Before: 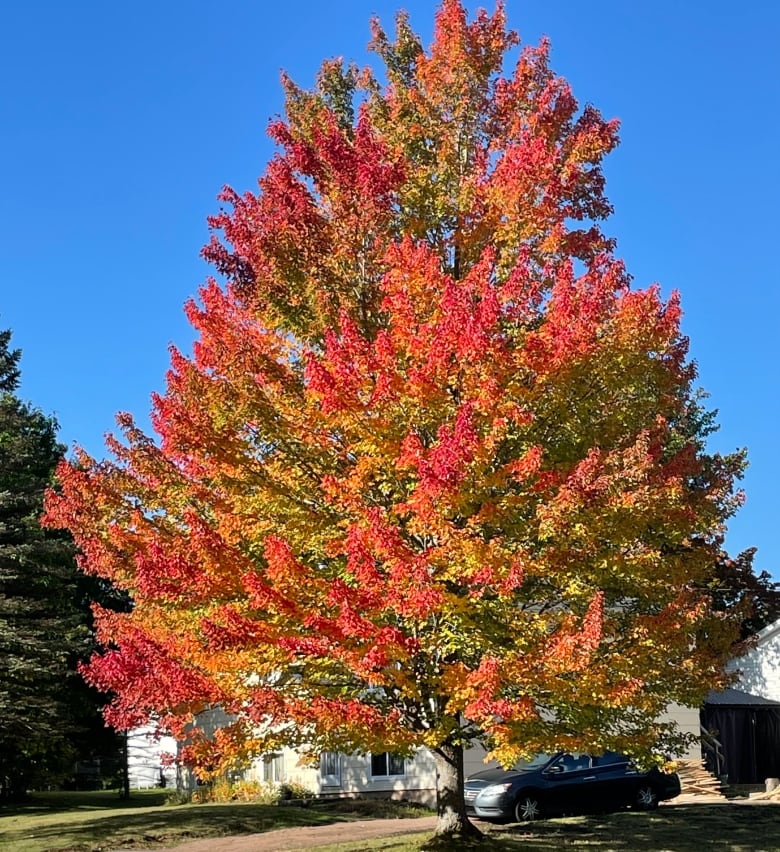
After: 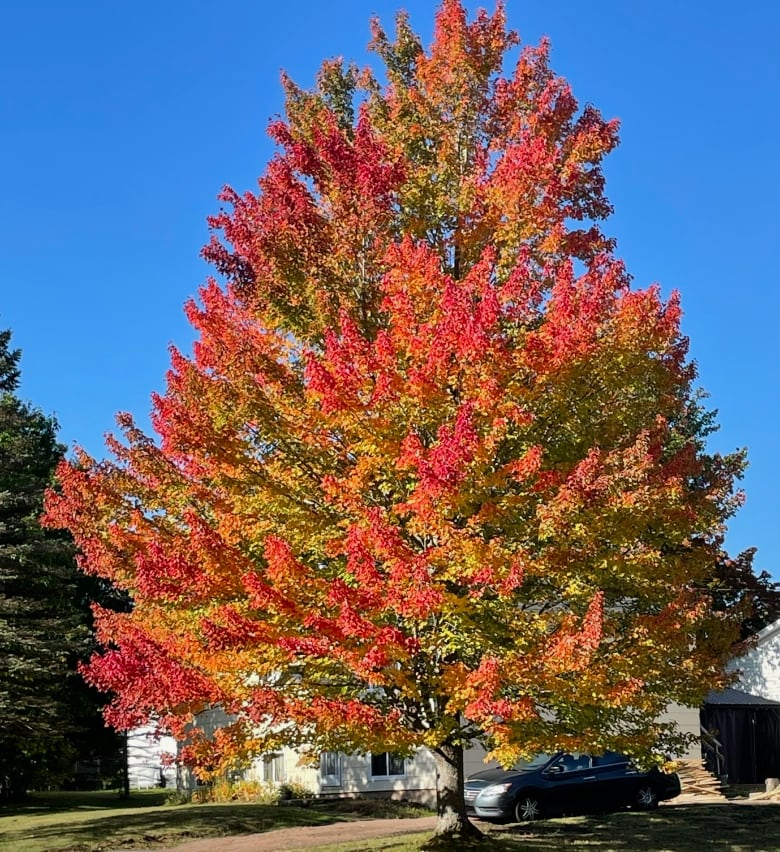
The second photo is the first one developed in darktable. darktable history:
shadows and highlights: shadows -20.29, white point adjustment -2.04, highlights -35.1, shadows color adjustment 99.13%, highlights color adjustment 0.312%
